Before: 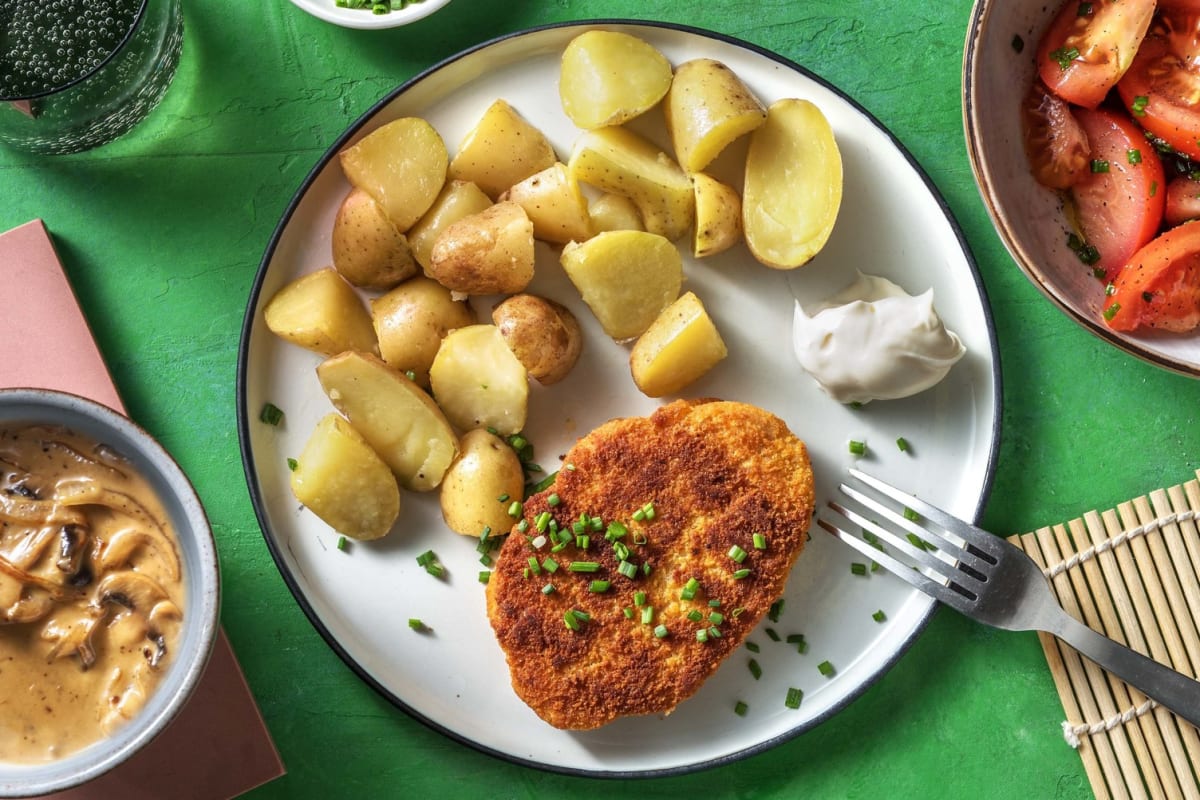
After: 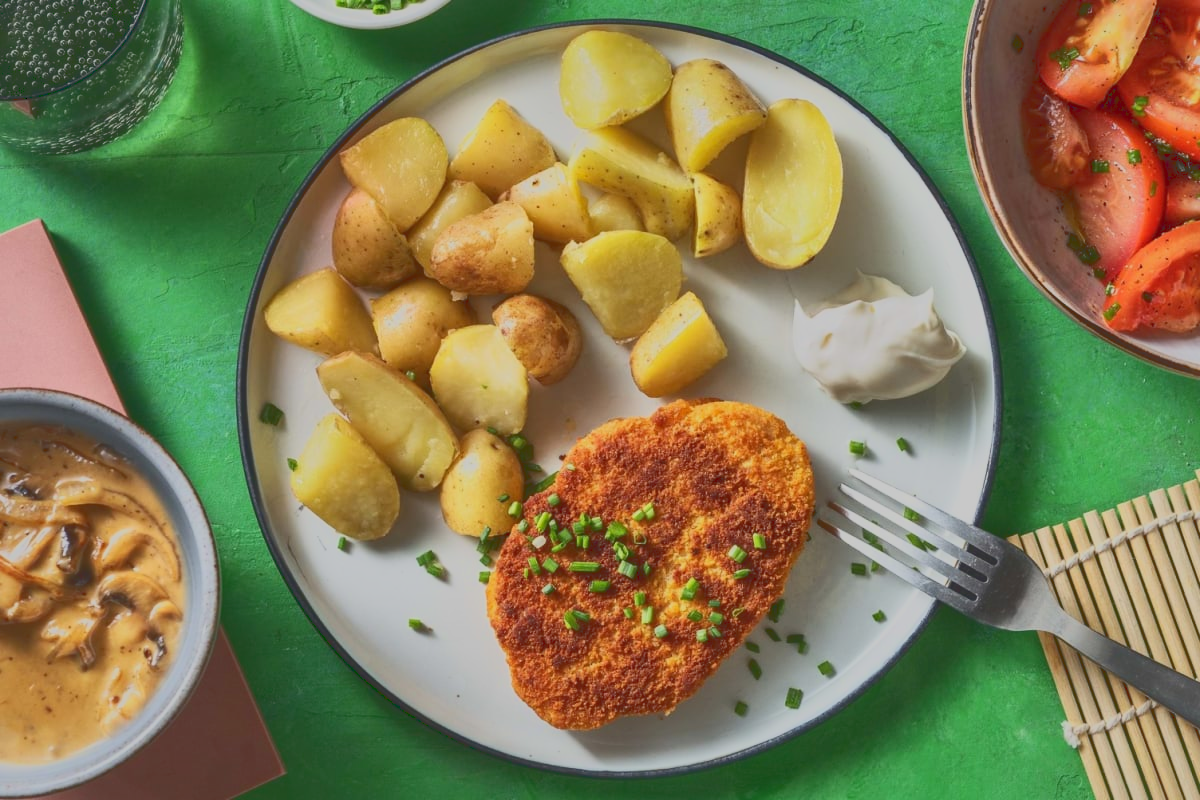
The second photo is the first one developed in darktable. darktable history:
tone curve: curves: ch0 [(0, 0.148) (0.191, 0.225) (0.712, 0.695) (0.864, 0.797) (1, 0.839)]
shadows and highlights: on, module defaults
